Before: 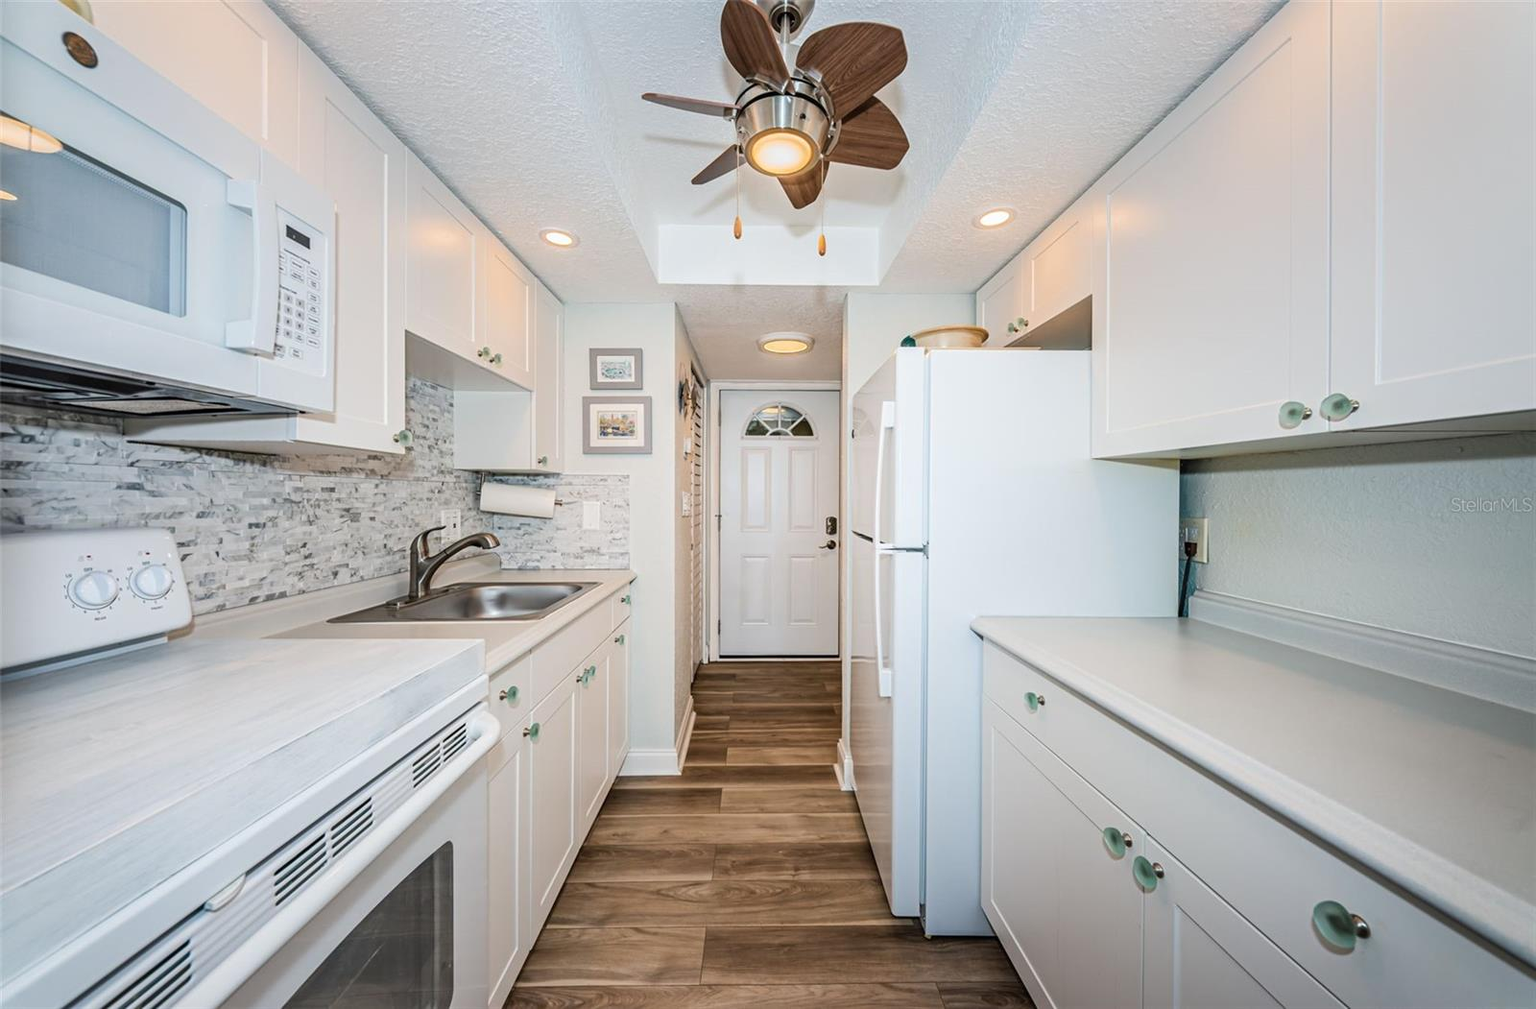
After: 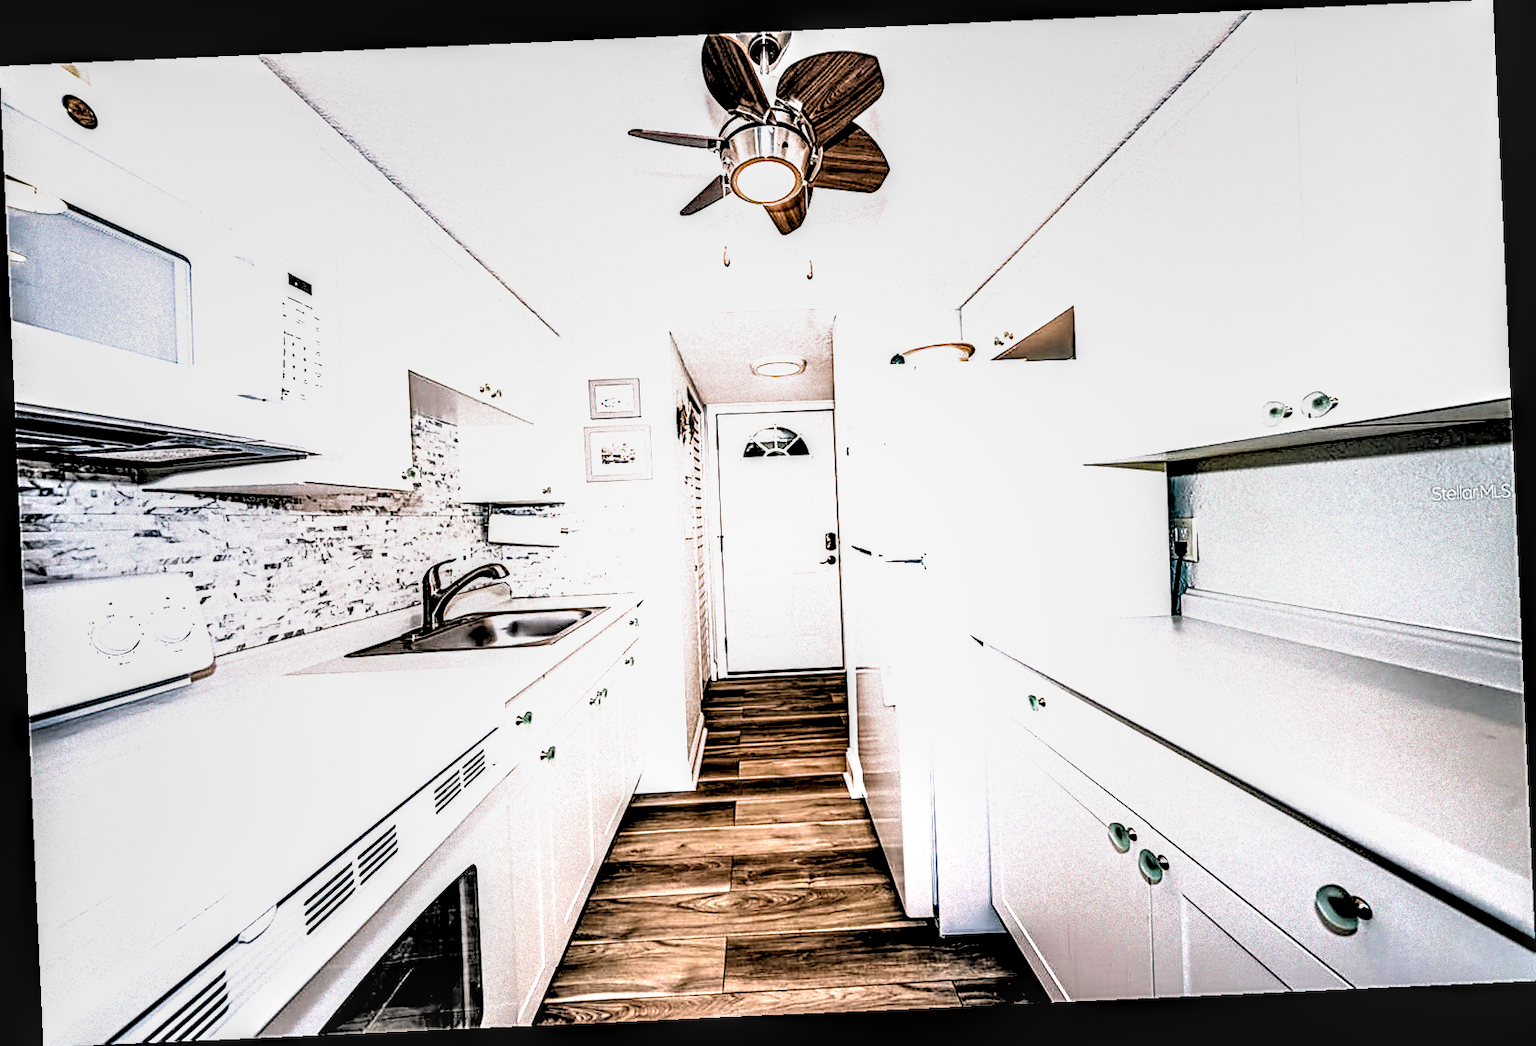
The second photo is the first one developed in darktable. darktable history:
sharpen: on, module defaults
filmic rgb: black relative exposure -1 EV, white relative exposure 2.05 EV, hardness 1.52, contrast 2.25, enable highlight reconstruction true
color balance rgb: shadows lift › chroma 2%, shadows lift › hue 217.2°, power › chroma 0.25%, power › hue 60°, highlights gain › chroma 1.5%, highlights gain › hue 309.6°, global offset › luminance -0.25%, perceptual saturation grading › global saturation 15%, global vibrance 15%
local contrast: highlights 19%, detail 186%
rotate and perspective: rotation -2.56°, automatic cropping off
levels: levels [0, 0.492, 0.984]
exposure: black level correction -0.002, exposure 0.54 EV, compensate highlight preservation false
